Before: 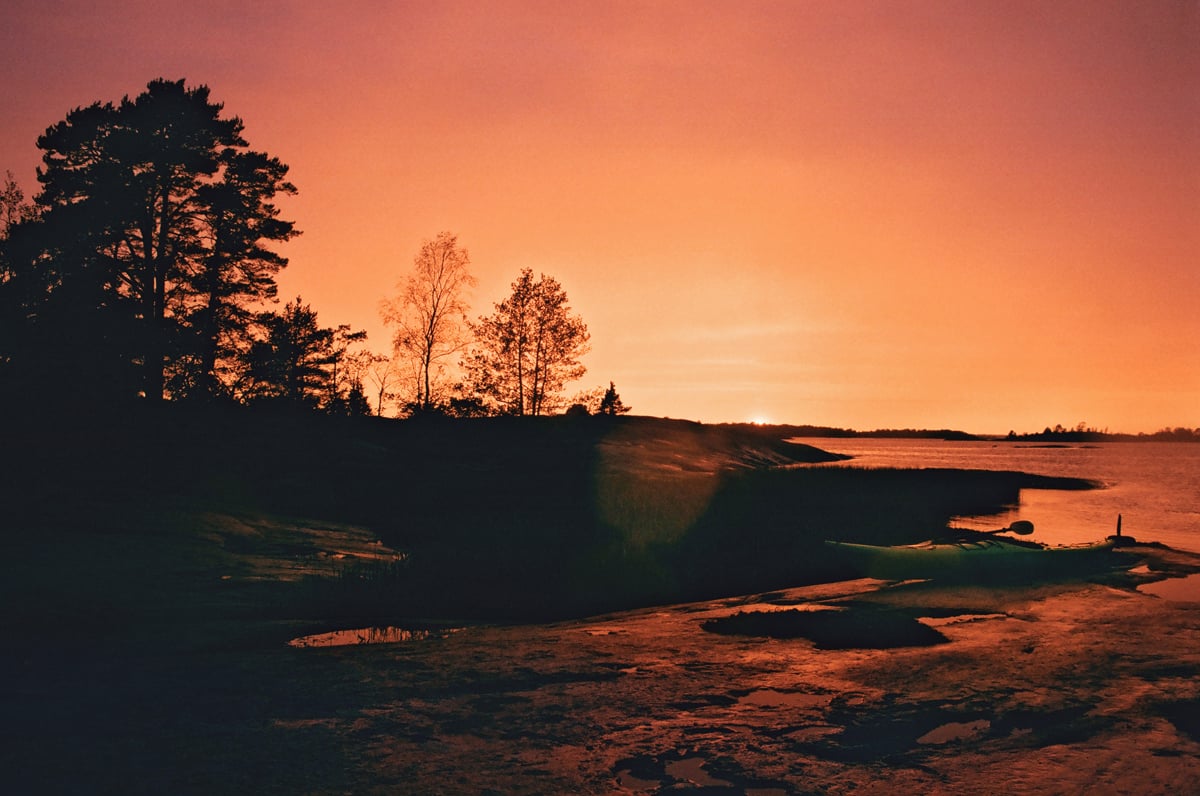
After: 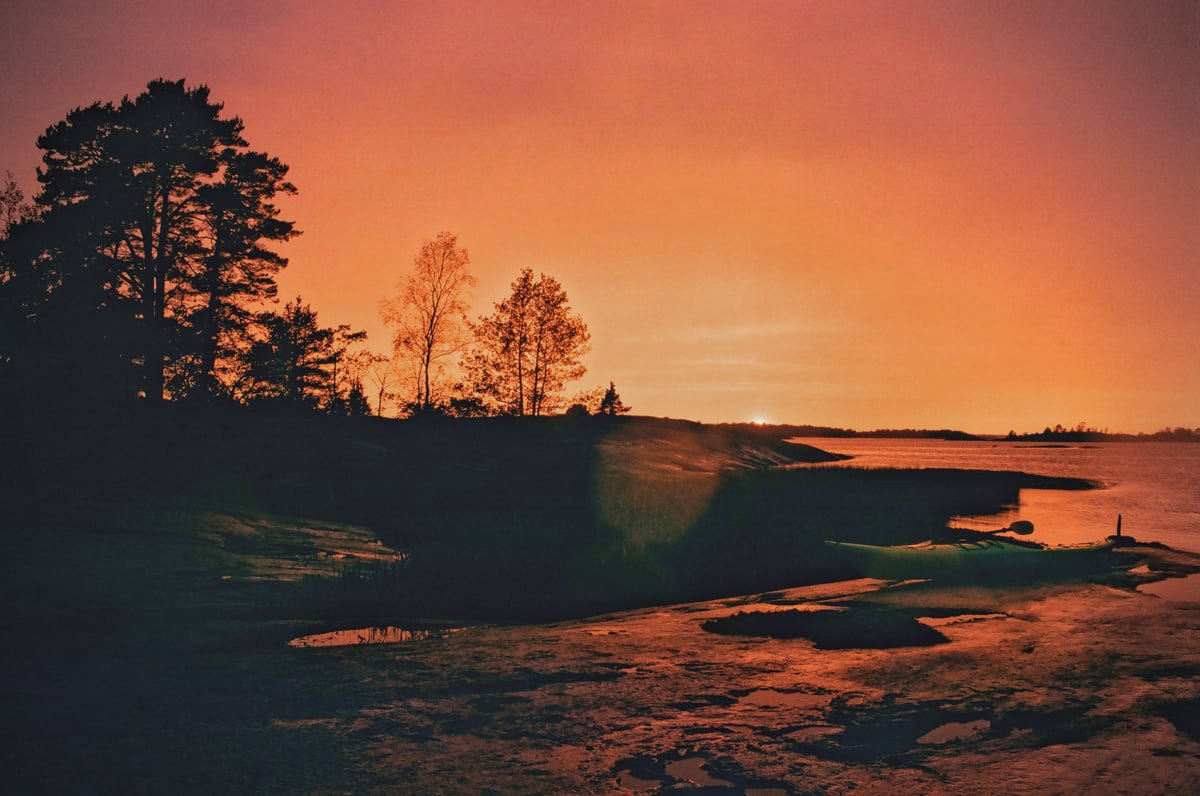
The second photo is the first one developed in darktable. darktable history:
local contrast: detail 110%
shadows and highlights: shadows 39.54, highlights -59.66, shadows color adjustment 97.68%
vignetting: fall-off radius 60.78%
